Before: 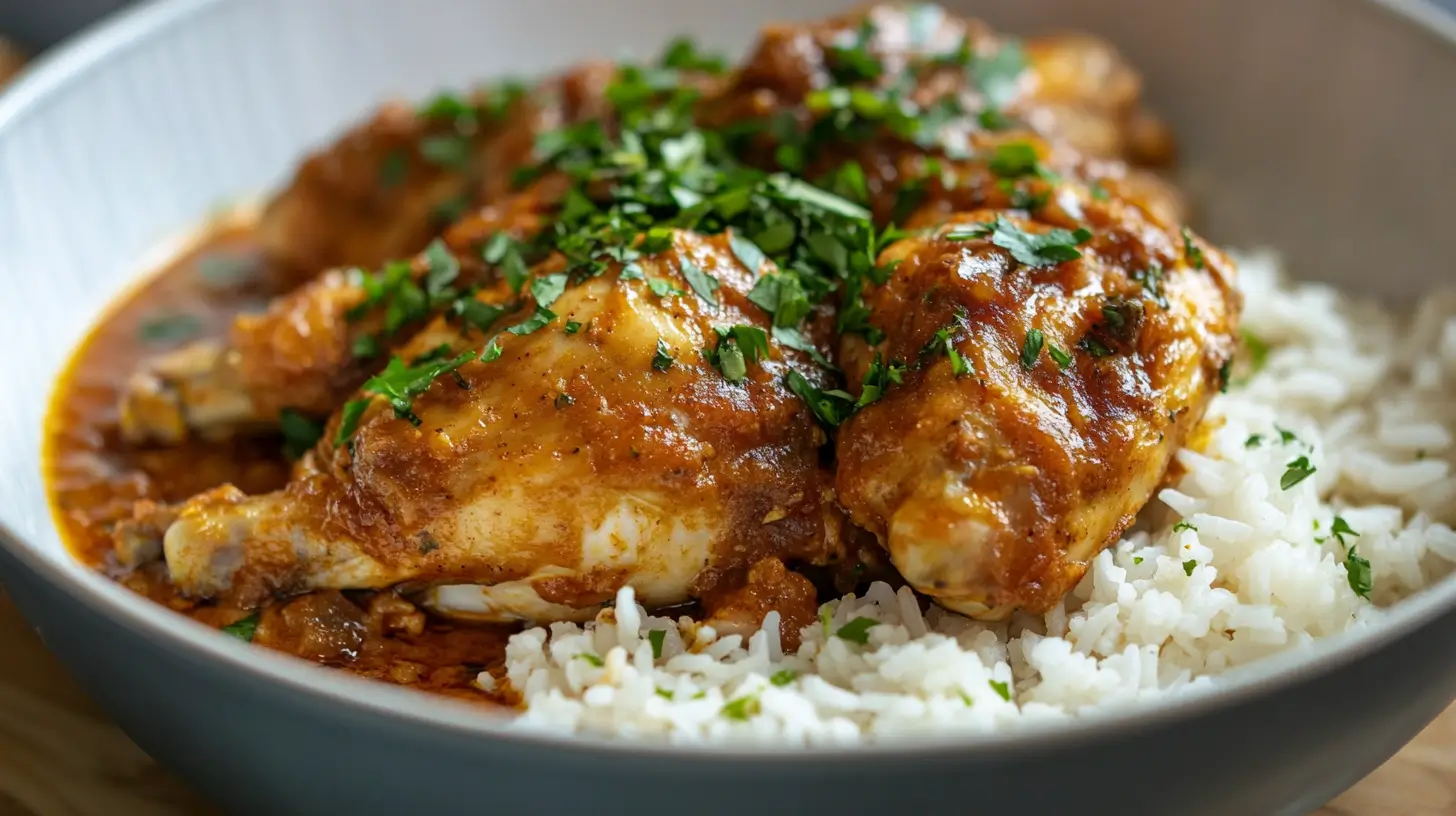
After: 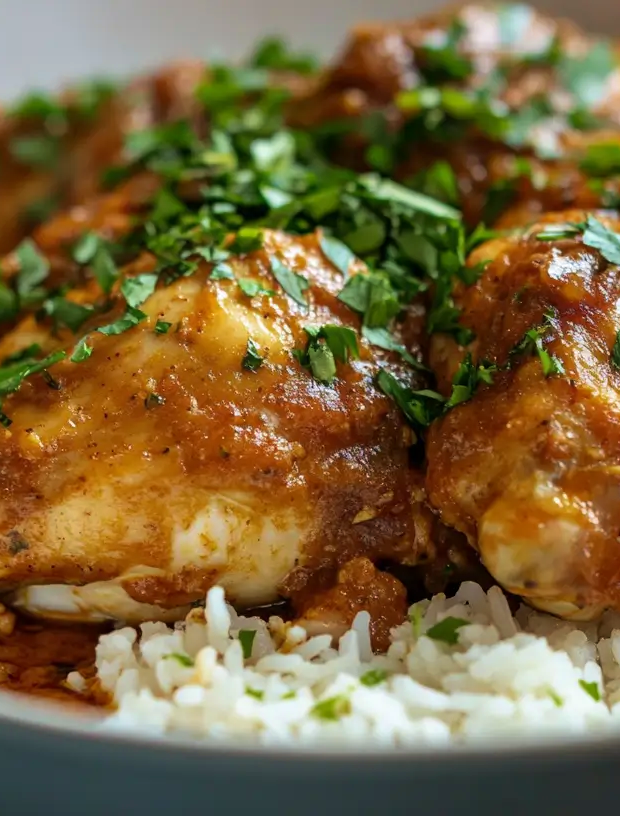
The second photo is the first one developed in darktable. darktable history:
velvia: on, module defaults
crop: left 28.227%, right 29.178%
